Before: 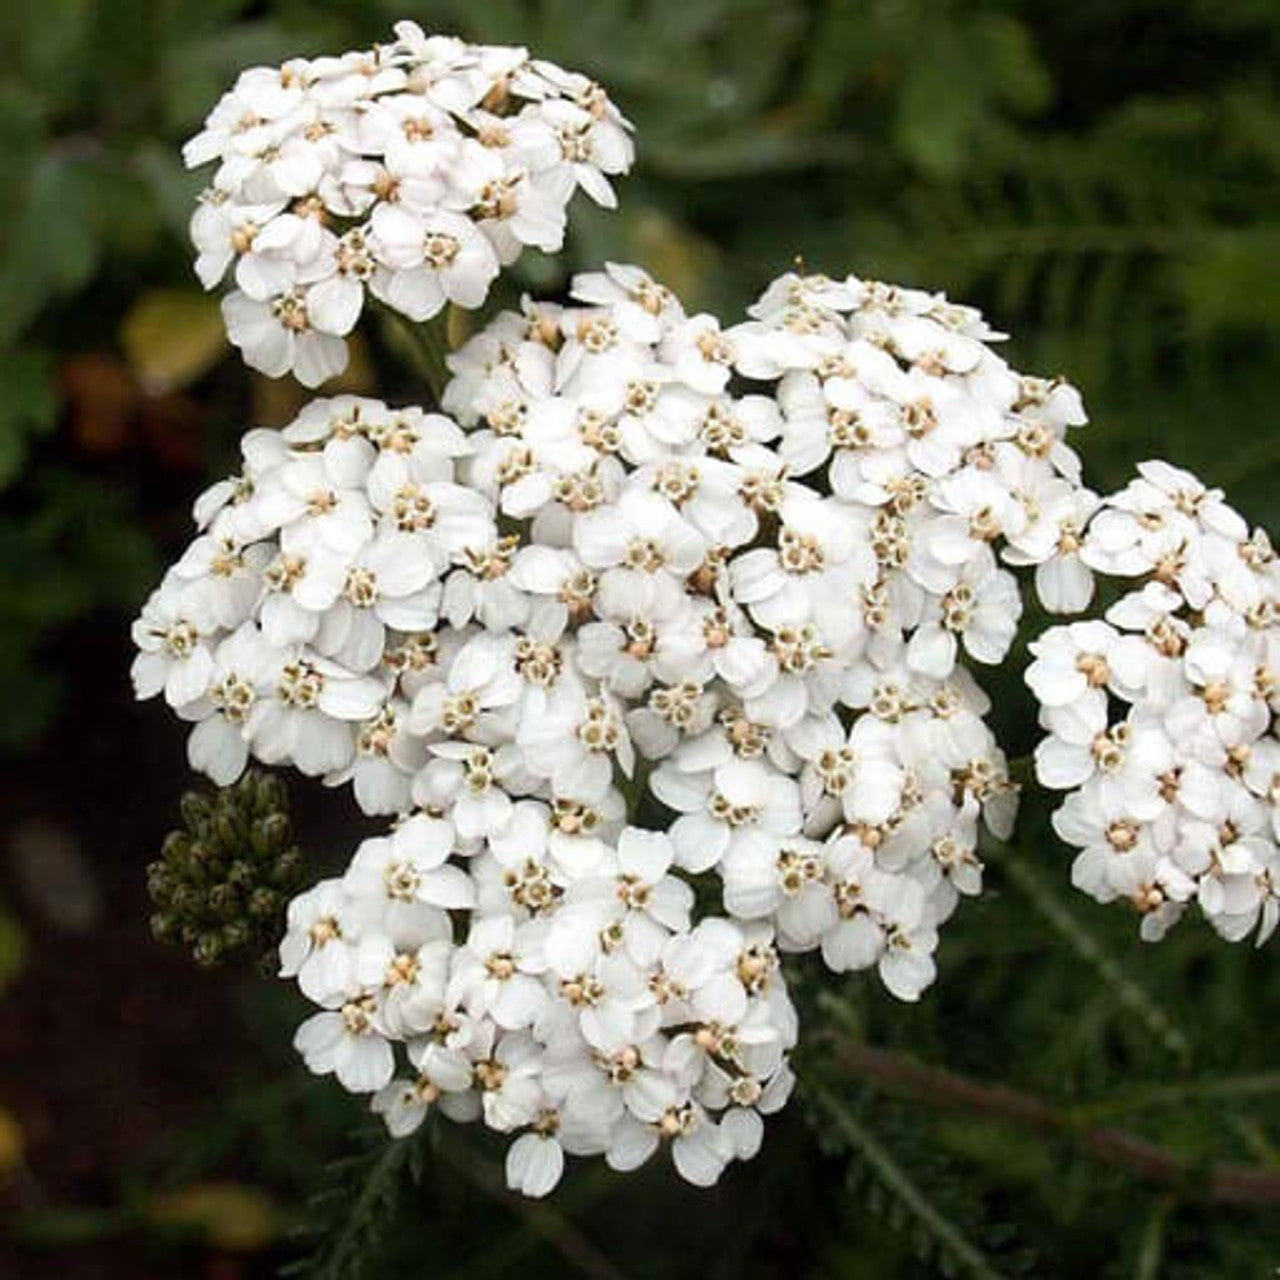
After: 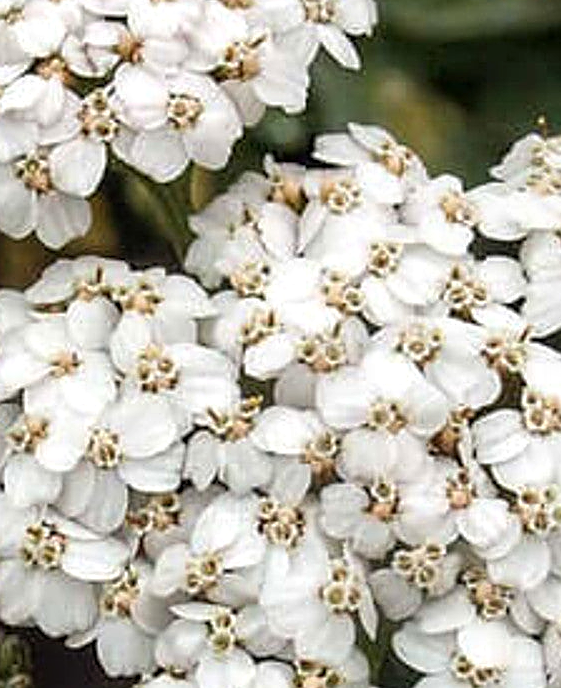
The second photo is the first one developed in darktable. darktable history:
sharpen: on, module defaults
crop: left 20.104%, top 10.879%, right 35.607%, bottom 34.255%
local contrast: detail 130%
